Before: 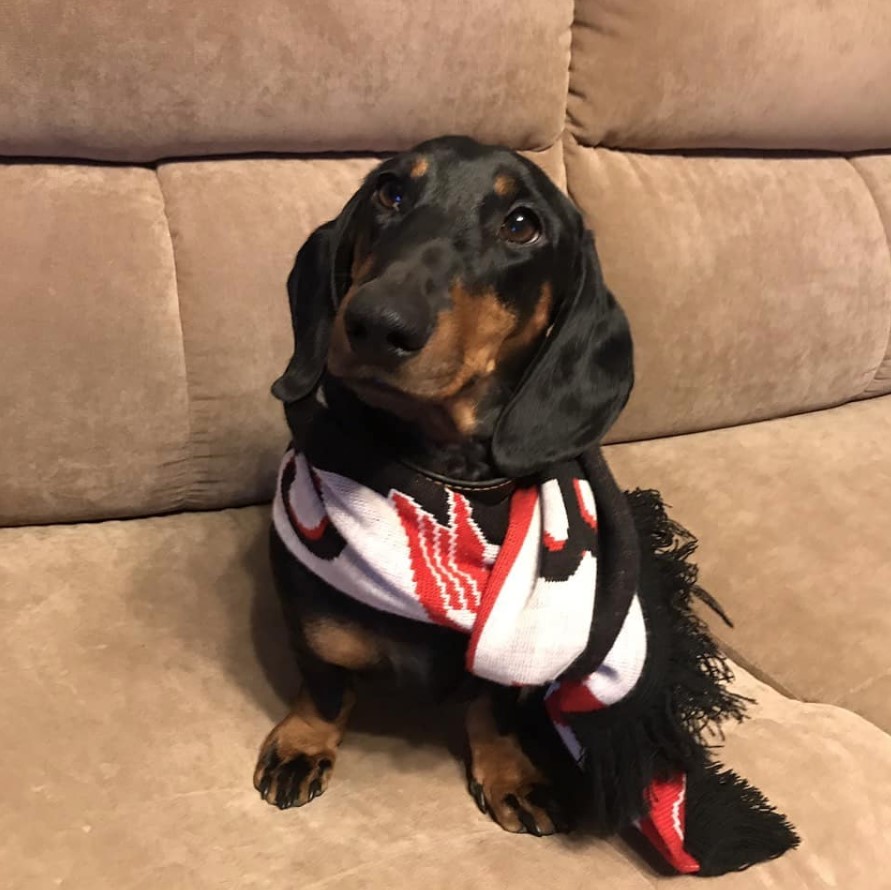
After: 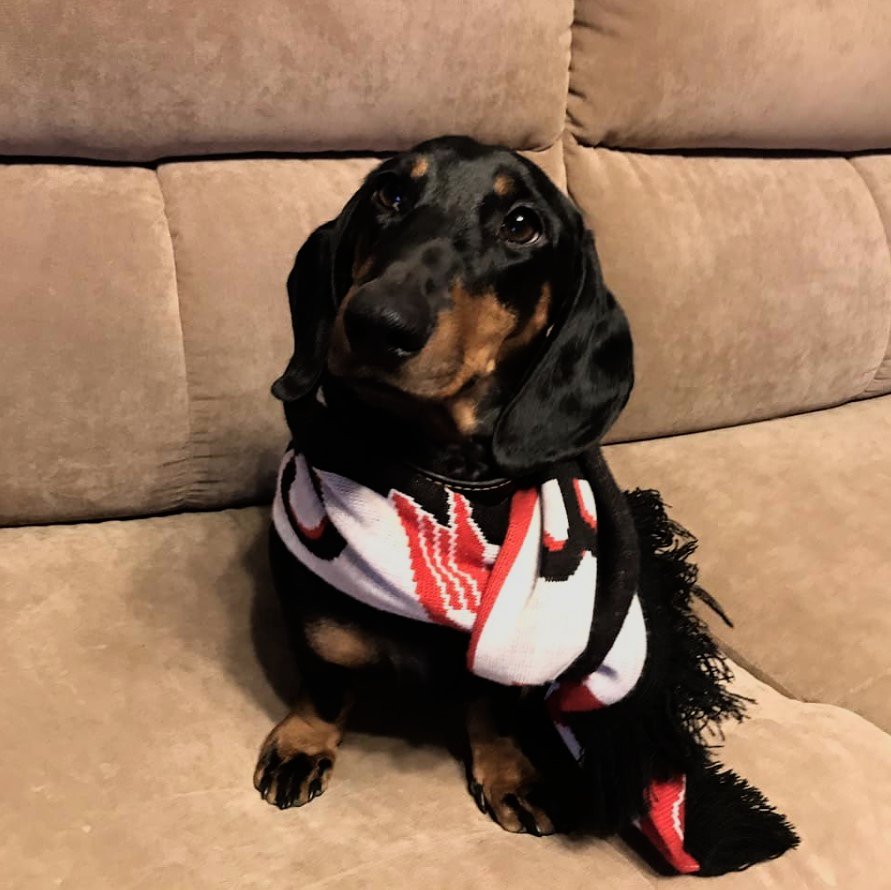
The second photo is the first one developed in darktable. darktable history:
filmic rgb: black relative exposure -11.84 EV, white relative exposure 5.44 EV, threshold 3 EV, hardness 4.5, latitude 49.51%, contrast 1.142, preserve chrominance RGB euclidean norm, color science v5 (2021), contrast in shadows safe, contrast in highlights safe, enable highlight reconstruction true
